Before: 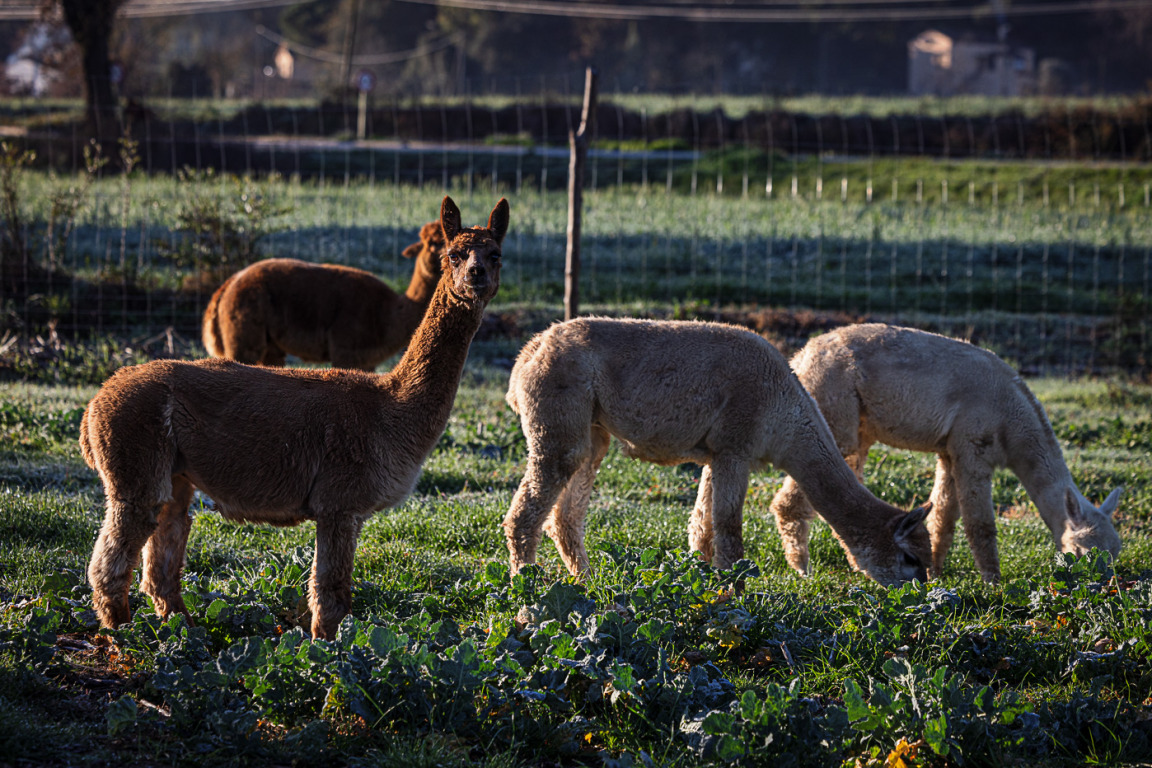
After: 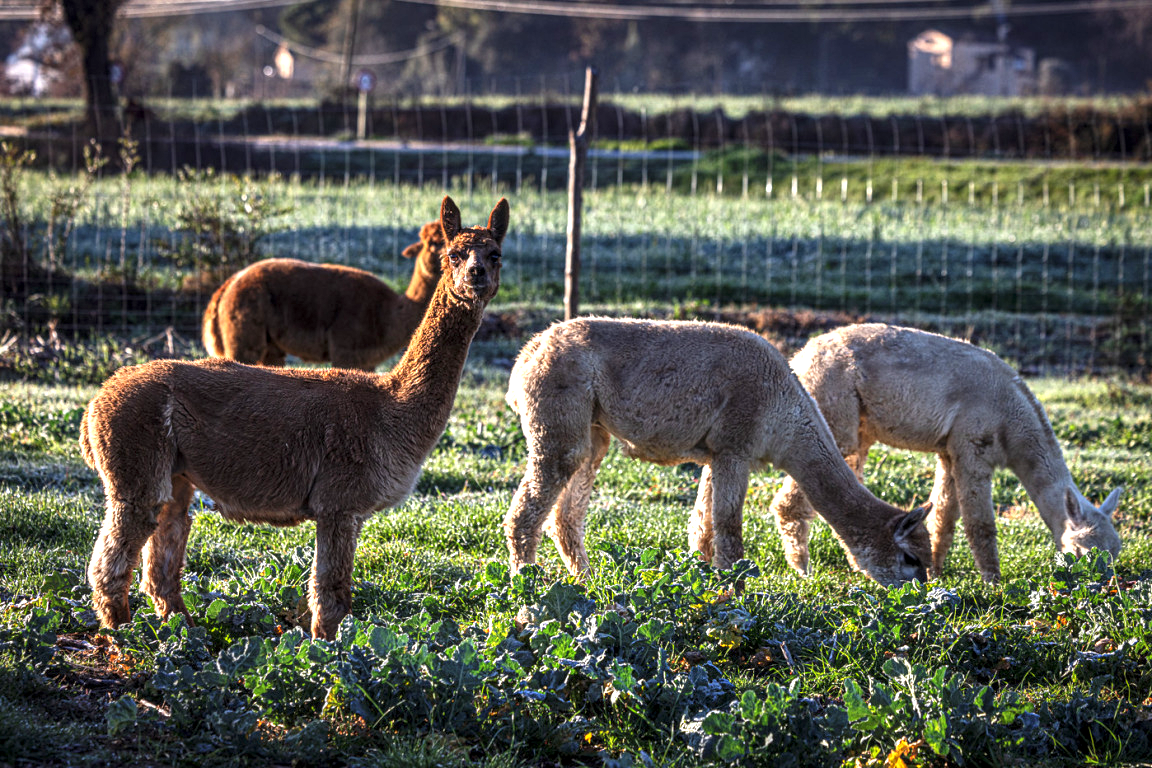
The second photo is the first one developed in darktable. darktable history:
local contrast: detail 130%
exposure: black level correction 0, exposure 1.103 EV, compensate exposure bias true, compensate highlight preservation false
